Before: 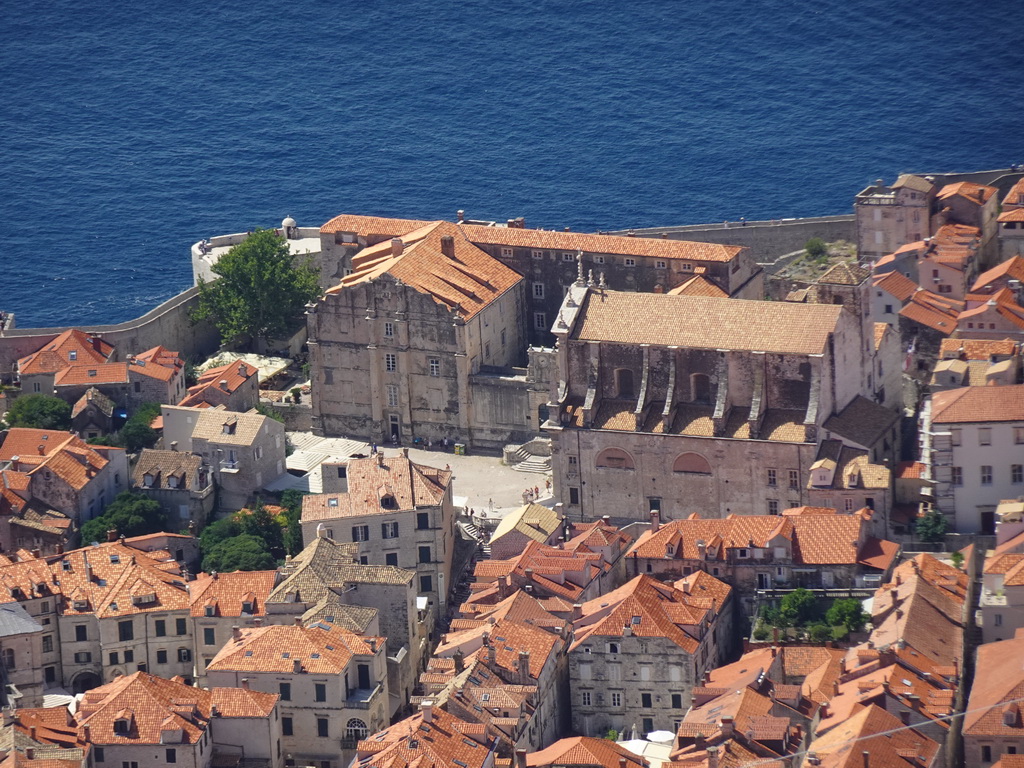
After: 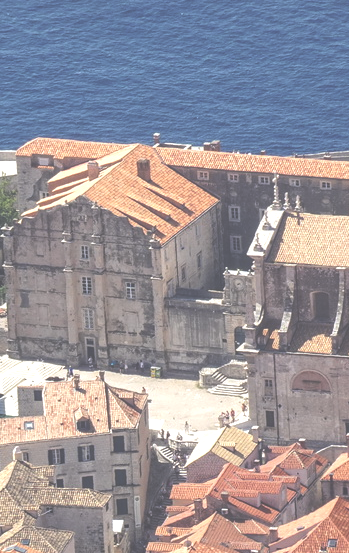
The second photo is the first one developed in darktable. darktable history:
exposure: black level correction -0.071, exposure 0.5 EV, compensate highlight preservation false
local contrast: on, module defaults
crop and rotate: left 29.732%, top 10.155%, right 36.167%, bottom 17.787%
